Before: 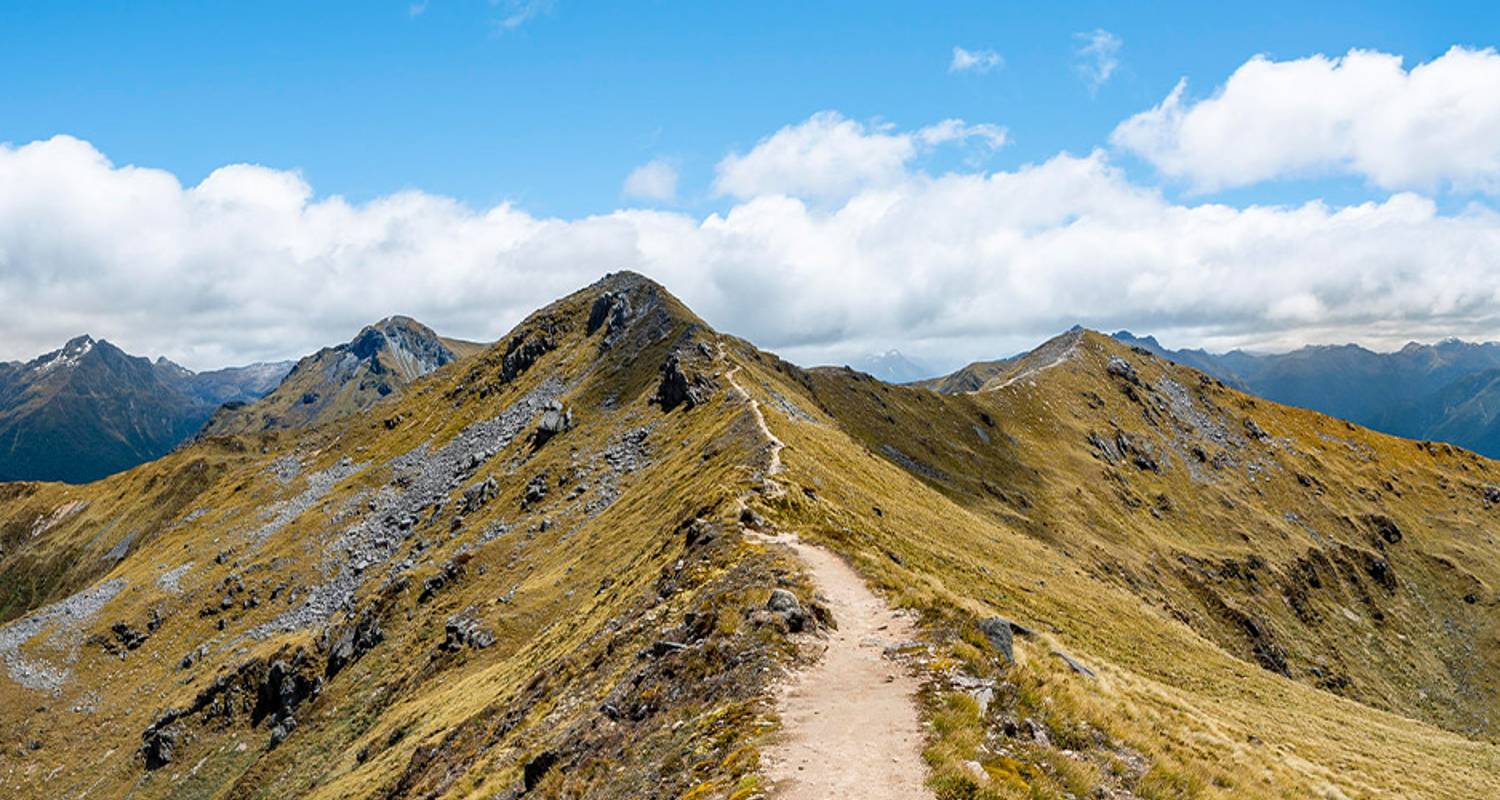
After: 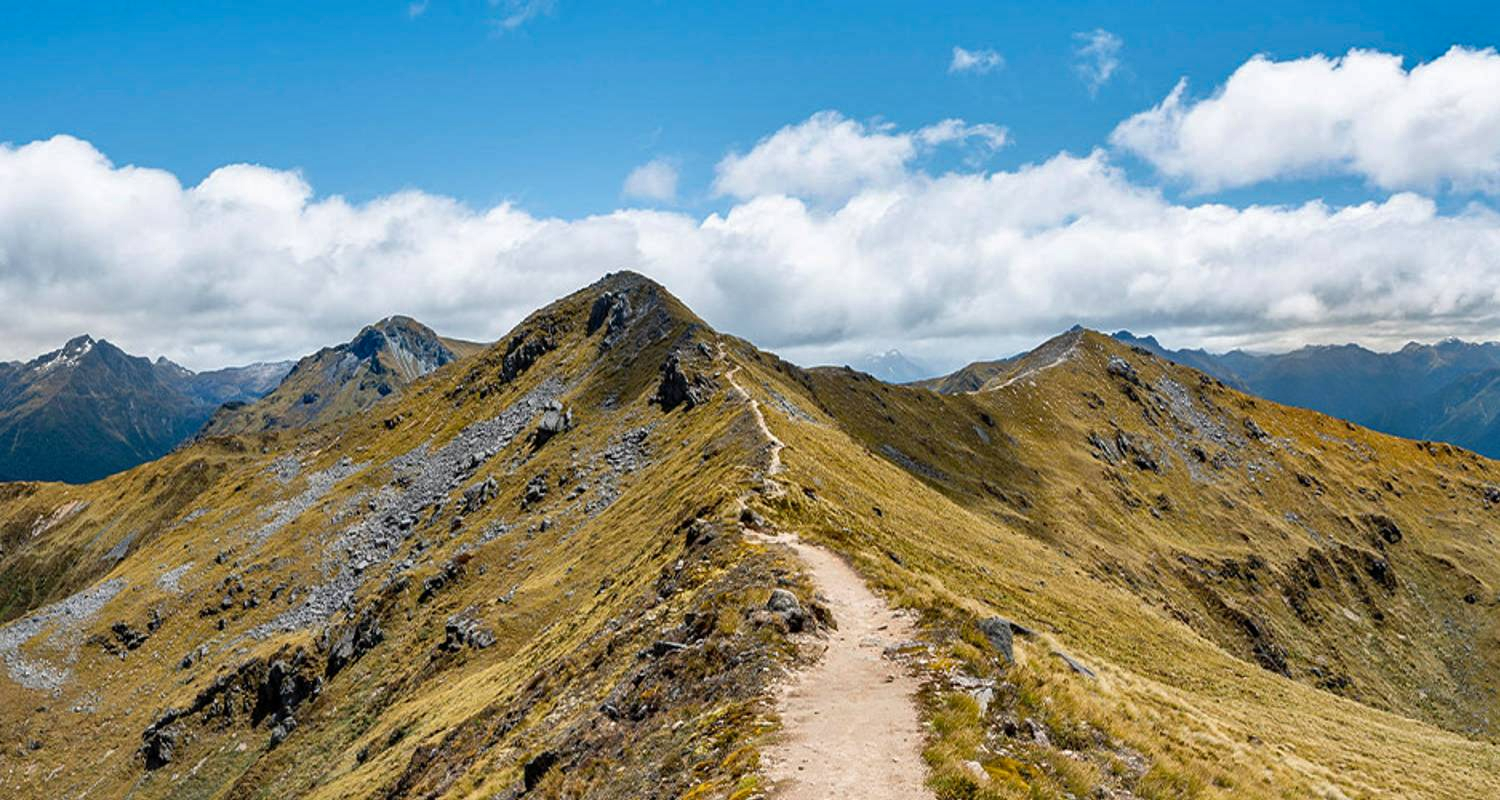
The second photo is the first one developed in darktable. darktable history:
shadows and highlights: radius 118.21, shadows 41.6, highlights -61.87, soften with gaussian
